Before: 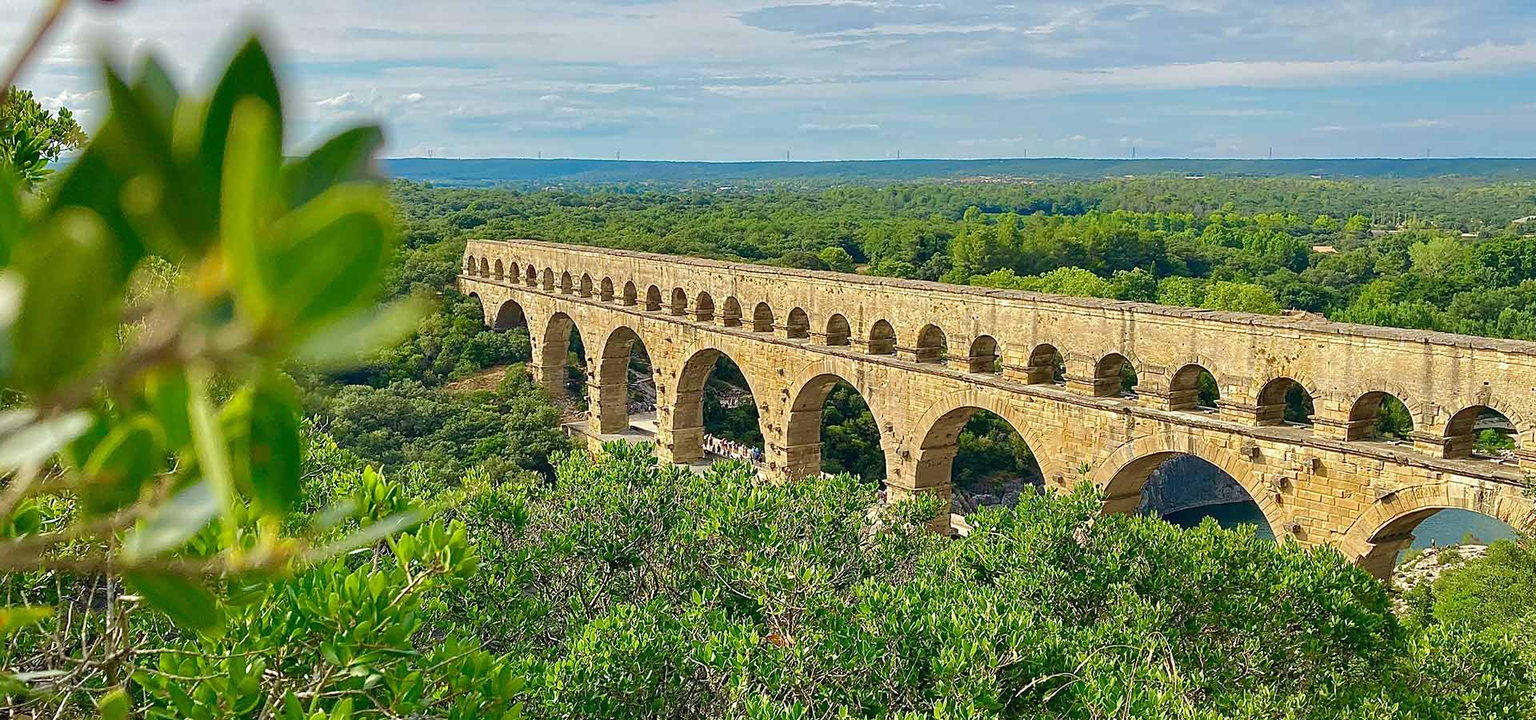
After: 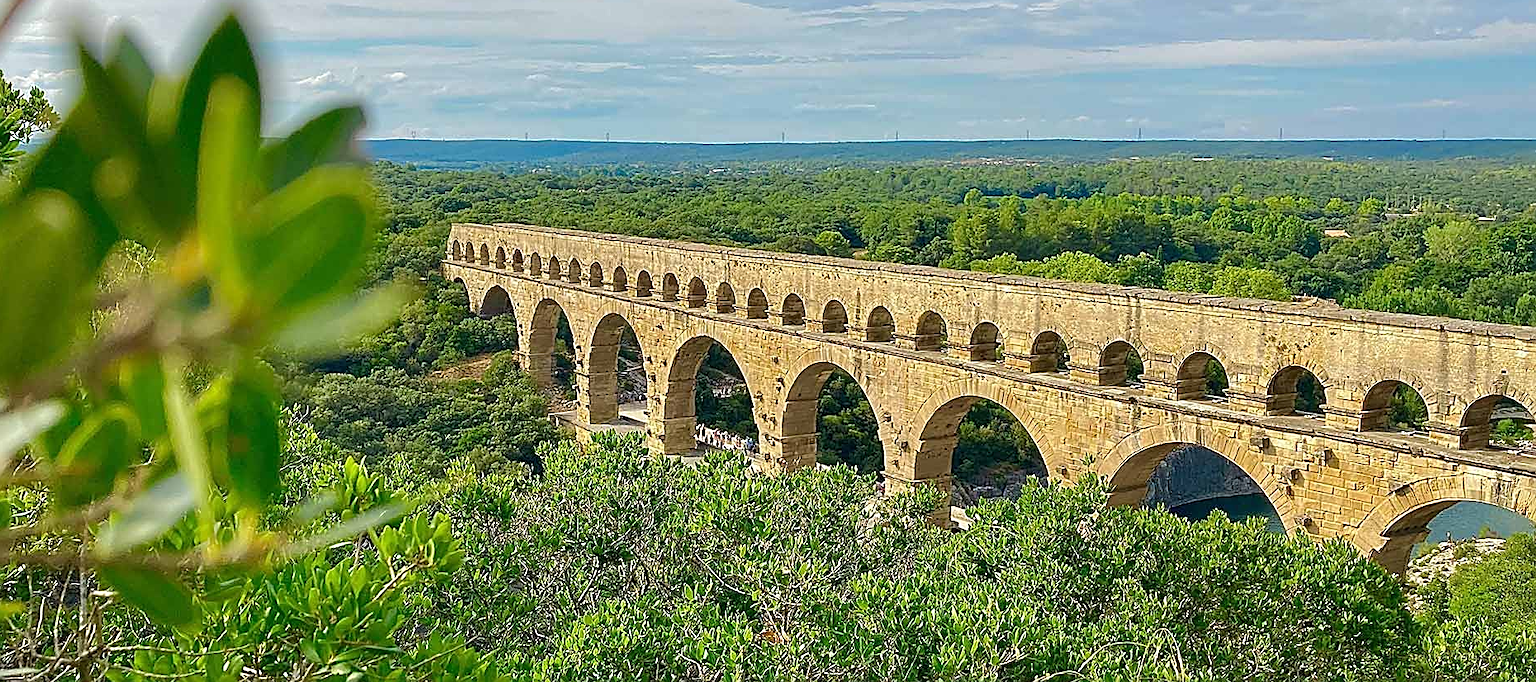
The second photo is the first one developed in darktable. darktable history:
sharpen: on, module defaults
crop: left 1.964%, top 3.251%, right 1.122%, bottom 4.933%
